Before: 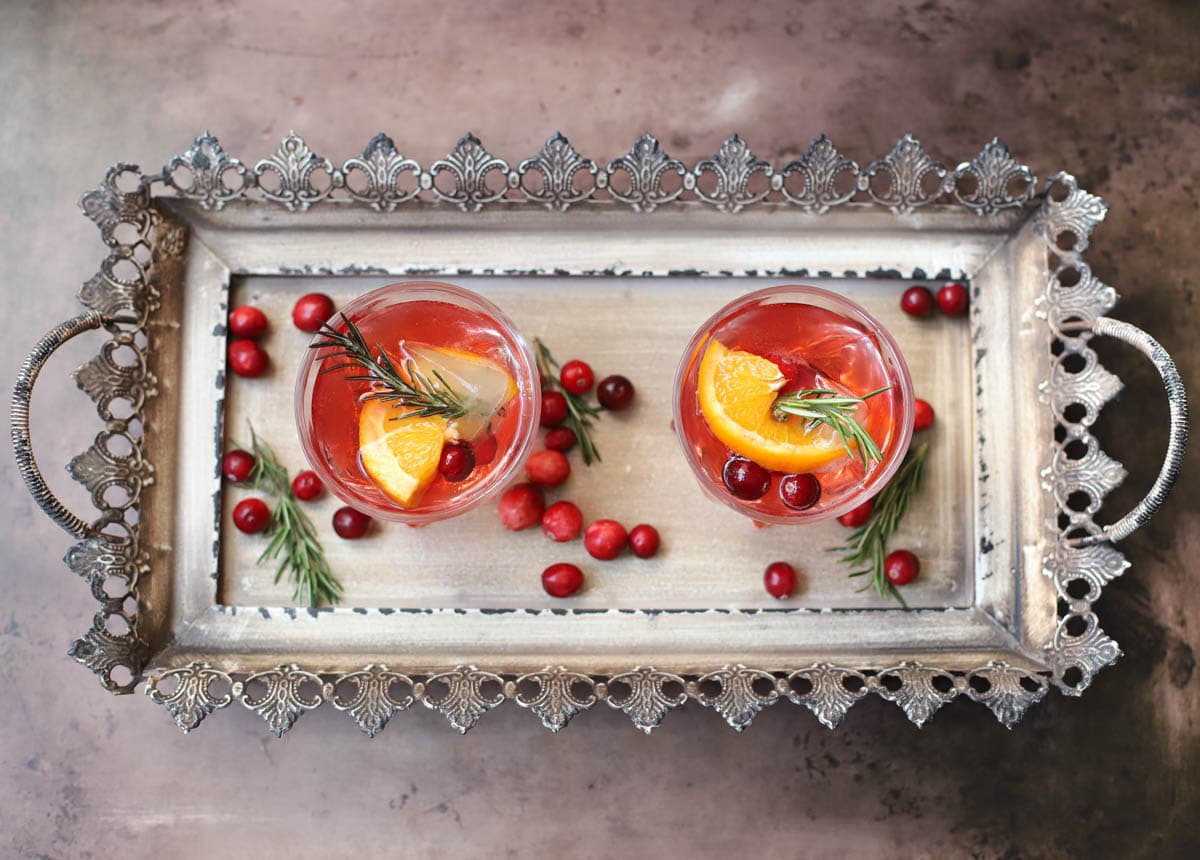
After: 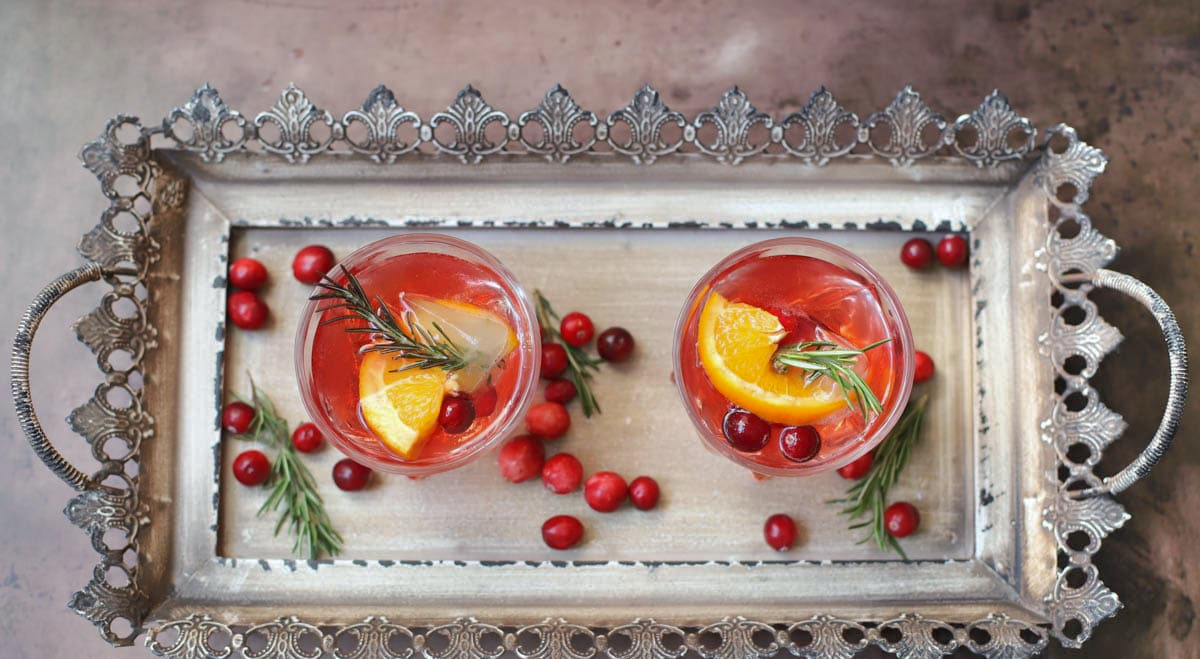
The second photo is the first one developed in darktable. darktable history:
white balance: red 0.986, blue 1.01
shadows and highlights: on, module defaults
crop: top 5.667%, bottom 17.637%
